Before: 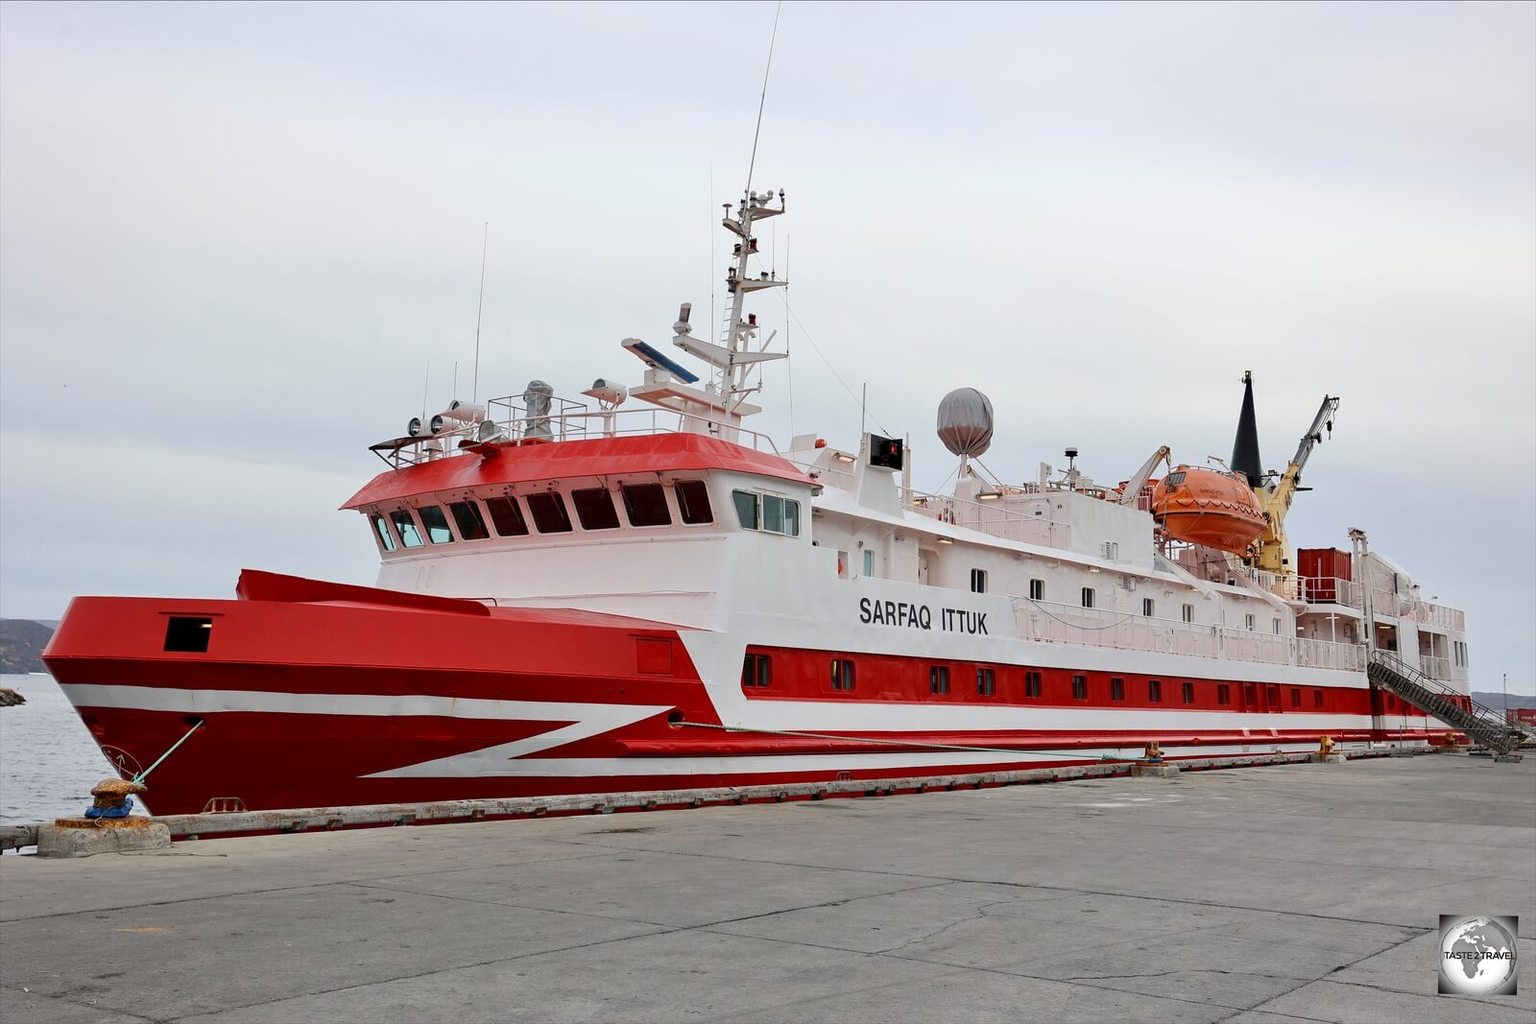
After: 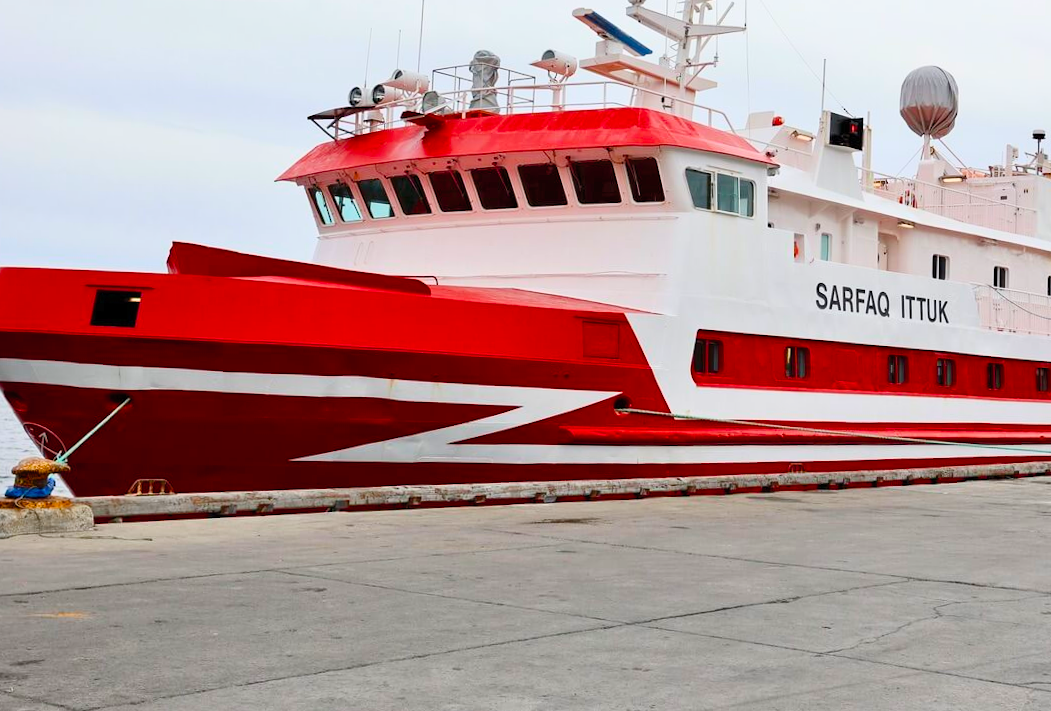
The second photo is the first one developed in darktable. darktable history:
contrast brightness saturation: contrast 0.199, brightness 0.165, saturation 0.218
color balance rgb: perceptual saturation grading › global saturation 20%, perceptual saturation grading › highlights -25.829%, perceptual saturation grading › shadows 24.432%, global vibrance 24.639%
crop and rotate: angle -1°, left 3.756%, top 31.589%, right 28.785%
color correction: highlights a* 0.067, highlights b* -0.298
